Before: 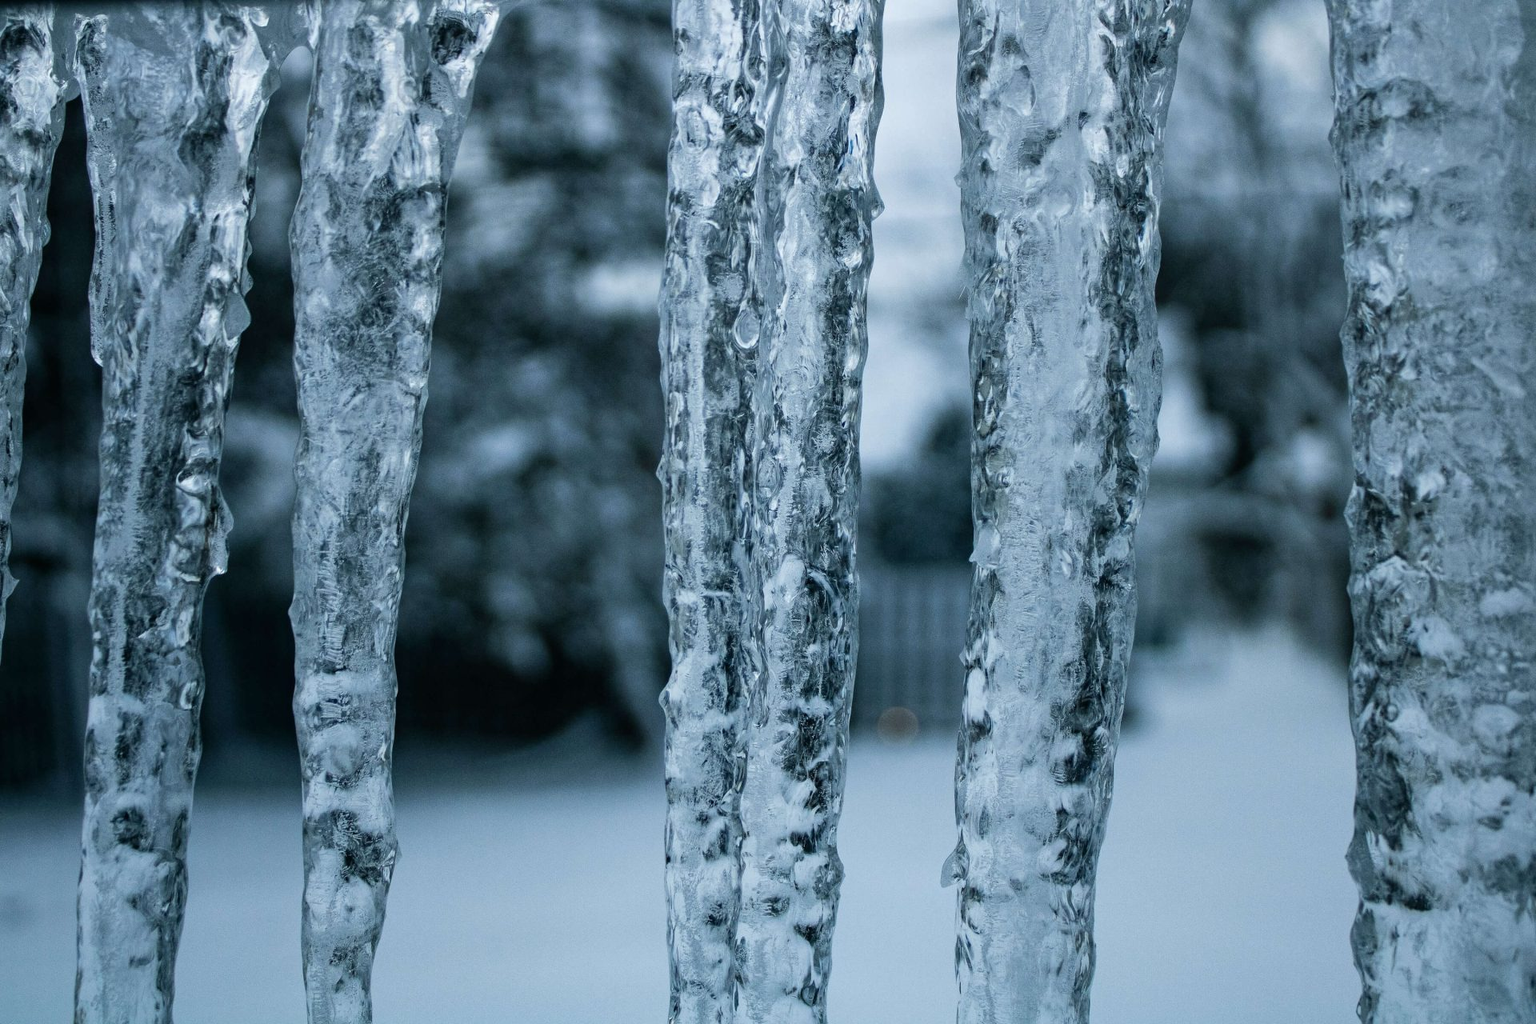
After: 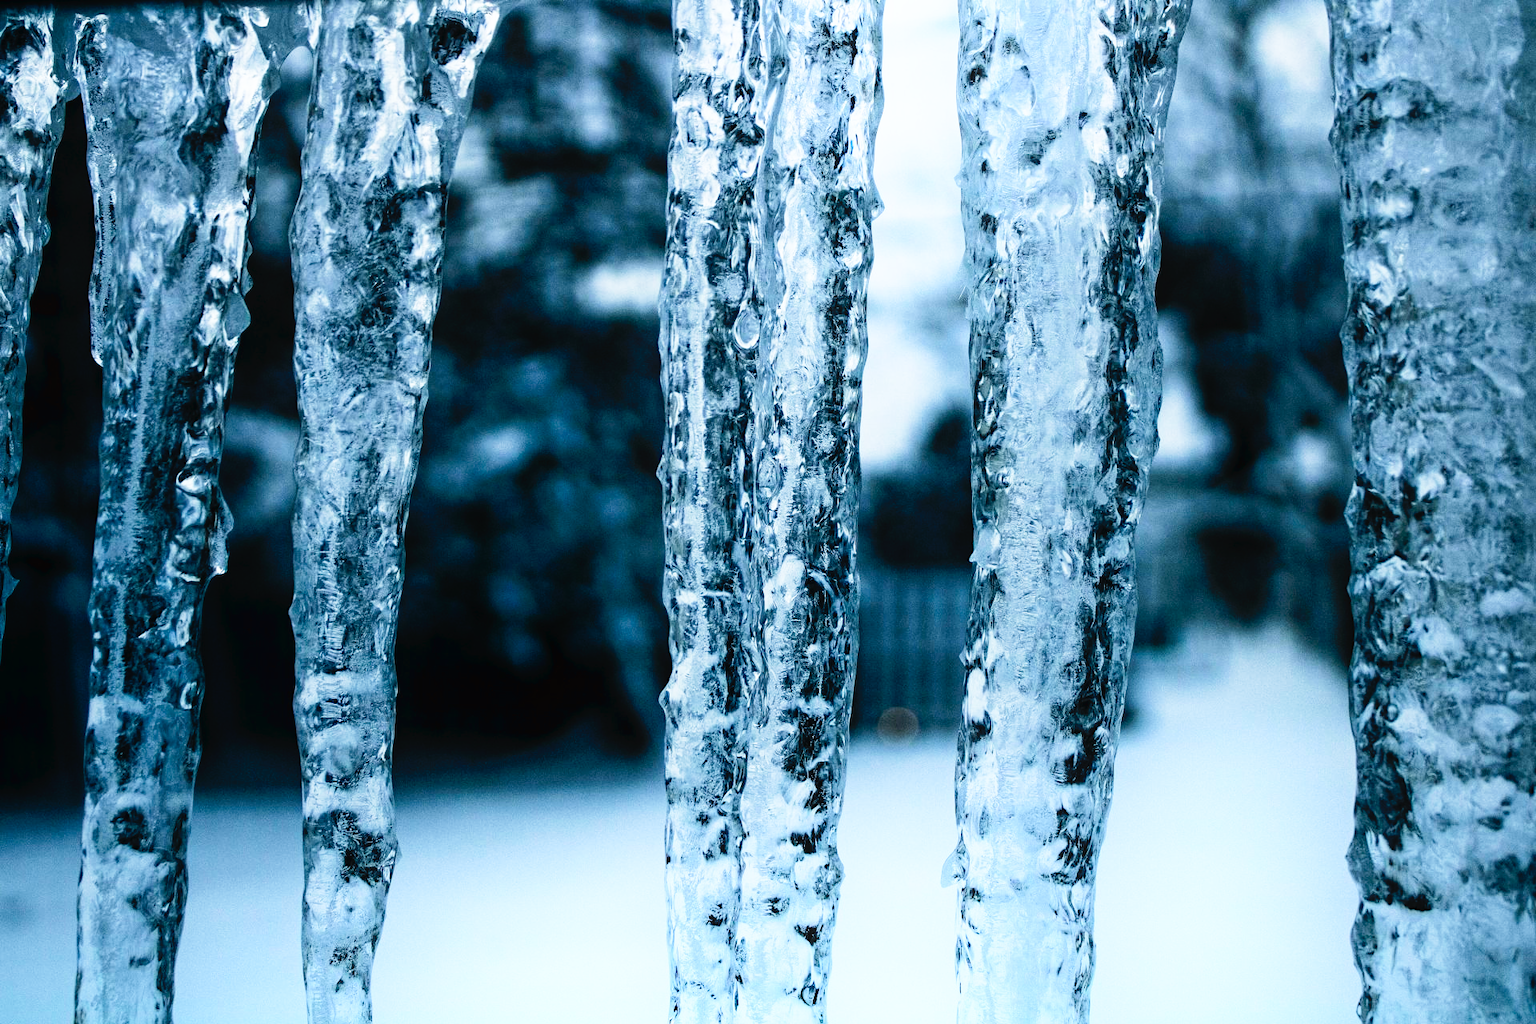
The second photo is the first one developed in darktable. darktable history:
shadows and highlights: shadows -54.3, highlights 86.09, soften with gaussian
tone curve: curves: ch0 [(0, 0) (0.003, 0.03) (0.011, 0.022) (0.025, 0.018) (0.044, 0.031) (0.069, 0.035) (0.1, 0.04) (0.136, 0.046) (0.177, 0.063) (0.224, 0.087) (0.277, 0.15) (0.335, 0.252) (0.399, 0.354) (0.468, 0.475) (0.543, 0.602) (0.623, 0.73) (0.709, 0.856) (0.801, 0.945) (0.898, 0.987) (1, 1)], preserve colors none
